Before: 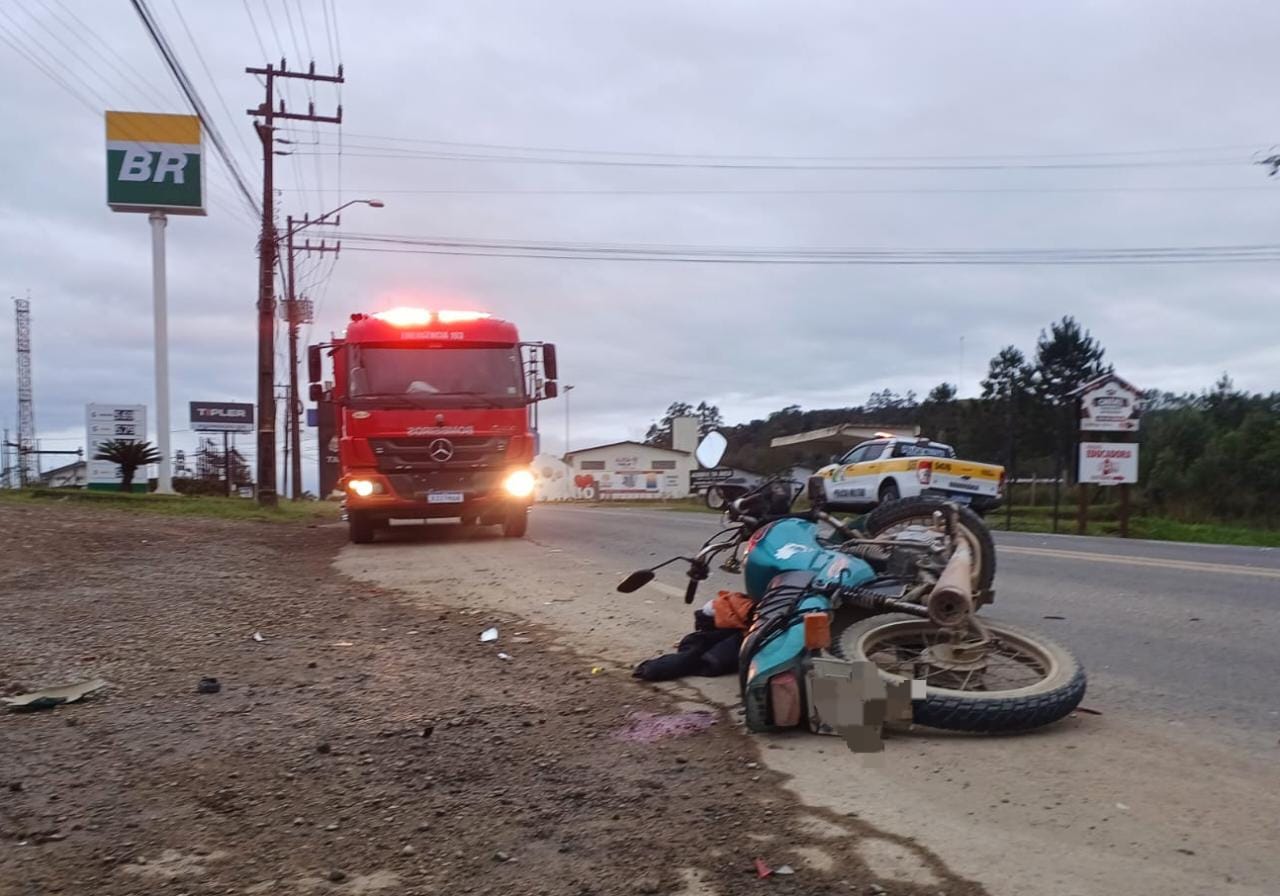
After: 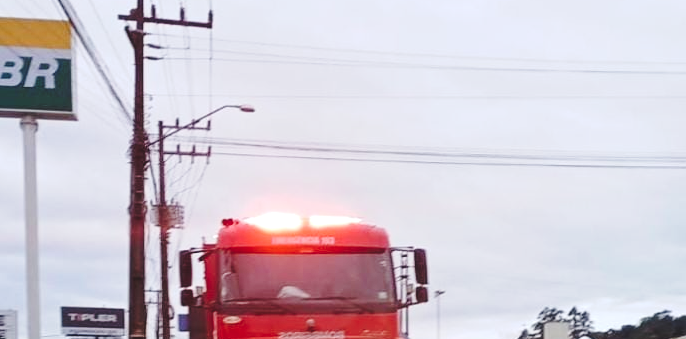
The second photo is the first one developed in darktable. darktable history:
contrast brightness saturation: saturation -0.05
tone curve: curves: ch0 [(0, 0) (0.003, 0.09) (0.011, 0.095) (0.025, 0.097) (0.044, 0.108) (0.069, 0.117) (0.1, 0.129) (0.136, 0.151) (0.177, 0.185) (0.224, 0.229) (0.277, 0.299) (0.335, 0.379) (0.399, 0.469) (0.468, 0.55) (0.543, 0.629) (0.623, 0.702) (0.709, 0.775) (0.801, 0.85) (0.898, 0.91) (1, 1)], preserve colors none
contrast equalizer: octaves 7, y [[0.6 ×6], [0.55 ×6], [0 ×6], [0 ×6], [0 ×6]], mix 0.15
shadows and highlights: shadows -12.5, white point adjustment 4, highlights 28.33
crop: left 10.121%, top 10.631%, right 36.218%, bottom 51.526%
